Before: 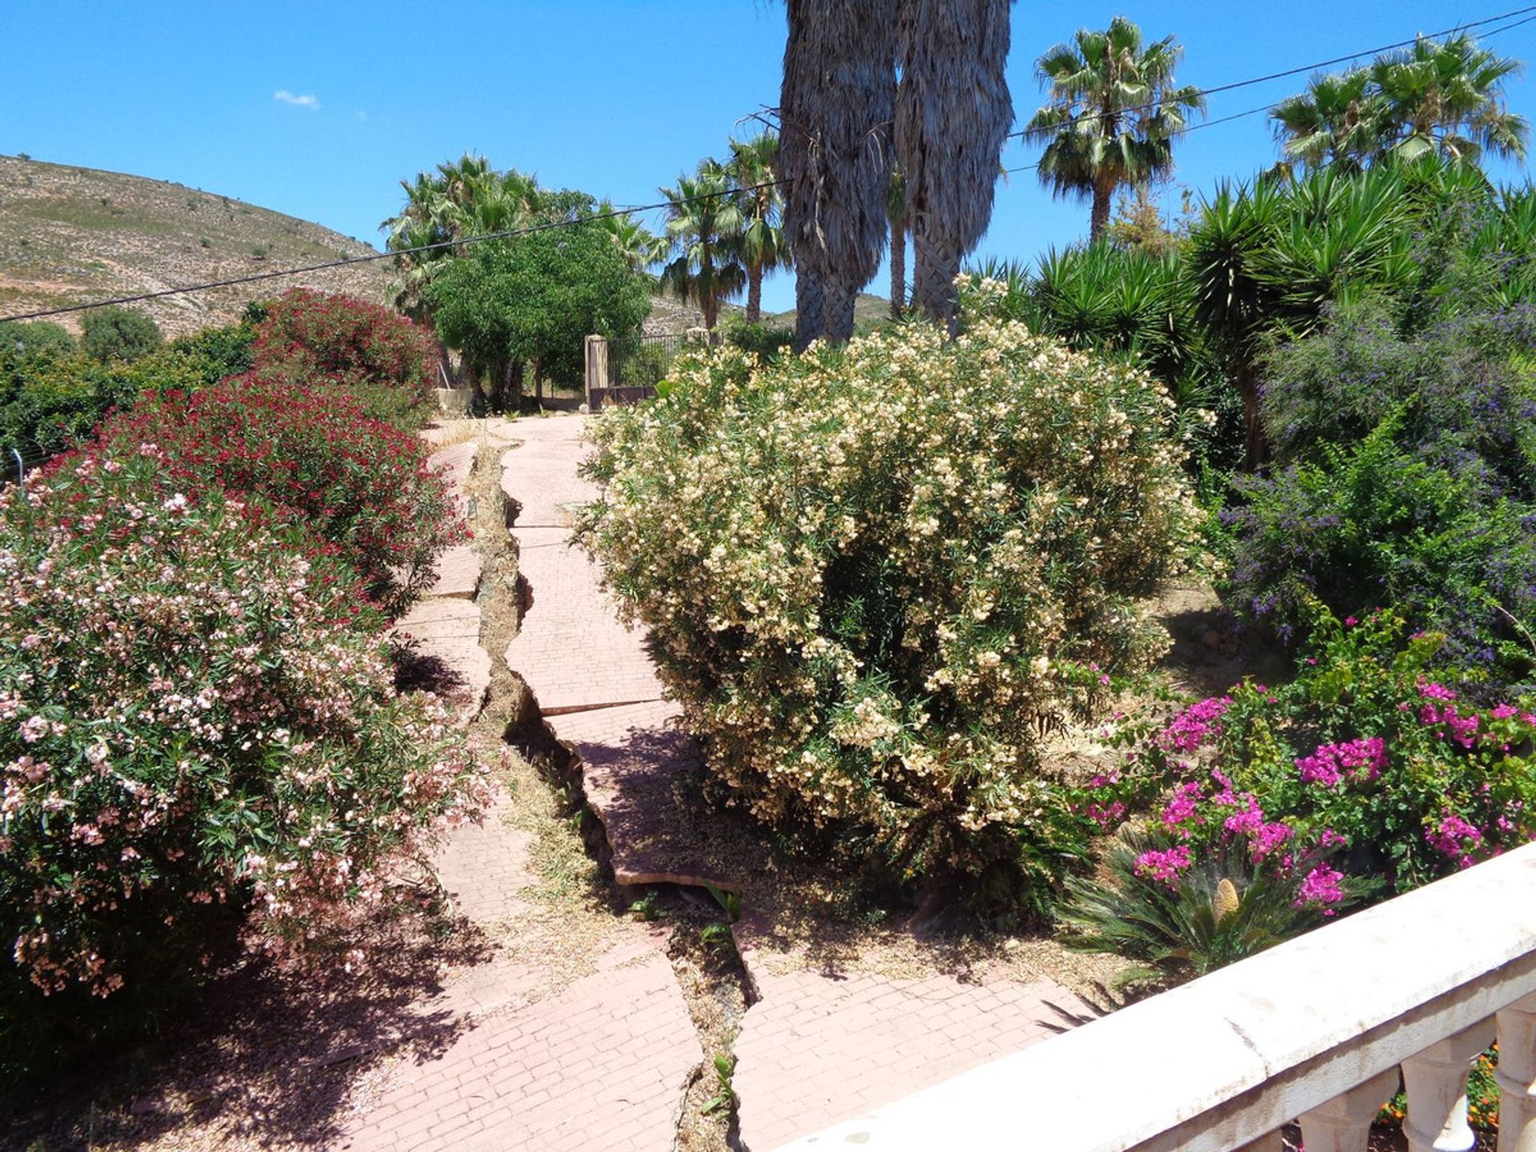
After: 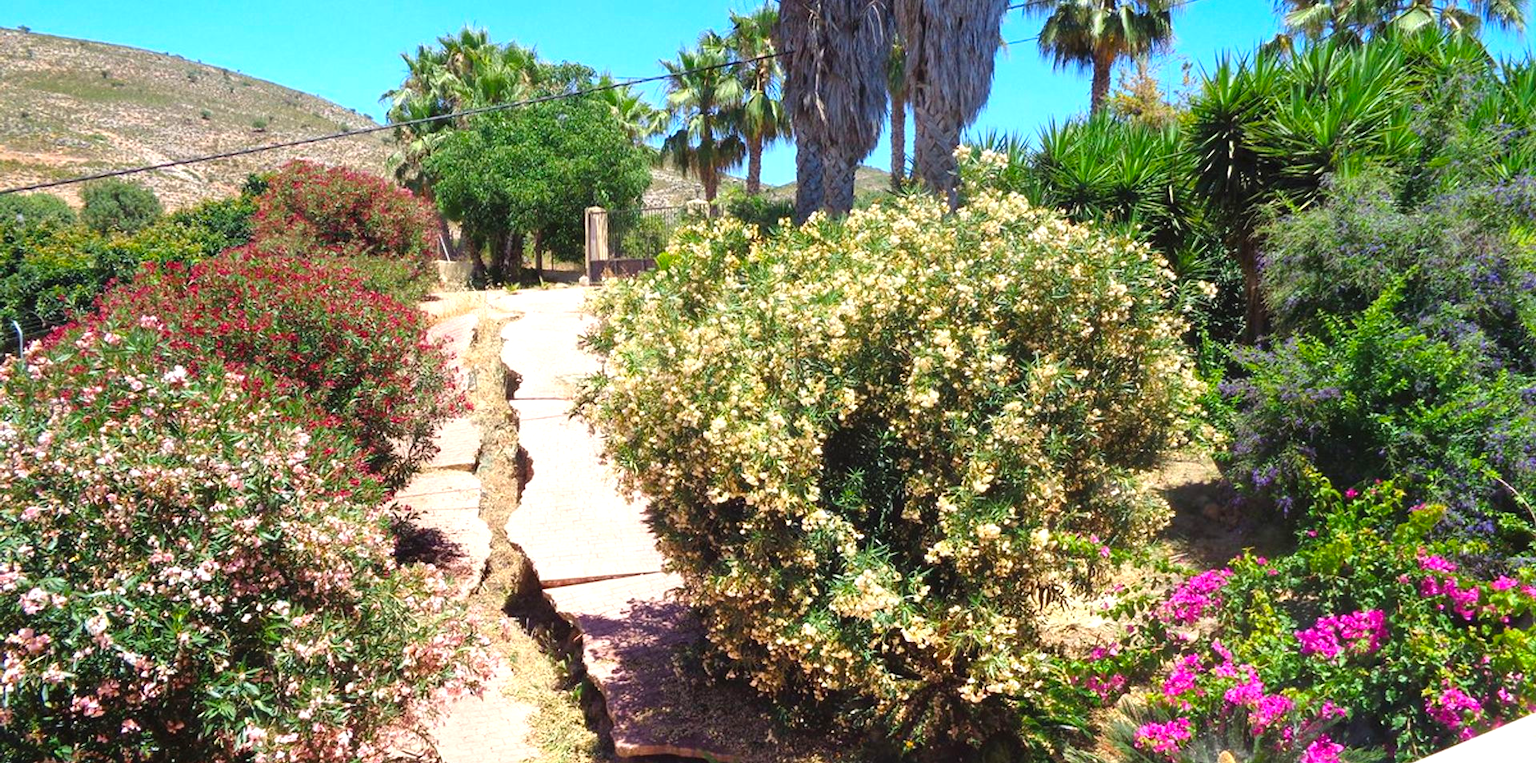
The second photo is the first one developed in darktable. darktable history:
color balance rgb: perceptual saturation grading › global saturation 10.92%, global vibrance 20%
contrast brightness saturation: contrast 0.101, brightness 0.037, saturation 0.086
crop: top 11.179%, bottom 22.541%
exposure: black level correction -0.002, exposure 0.534 EV, compensate exposure bias true, compensate highlight preservation false
